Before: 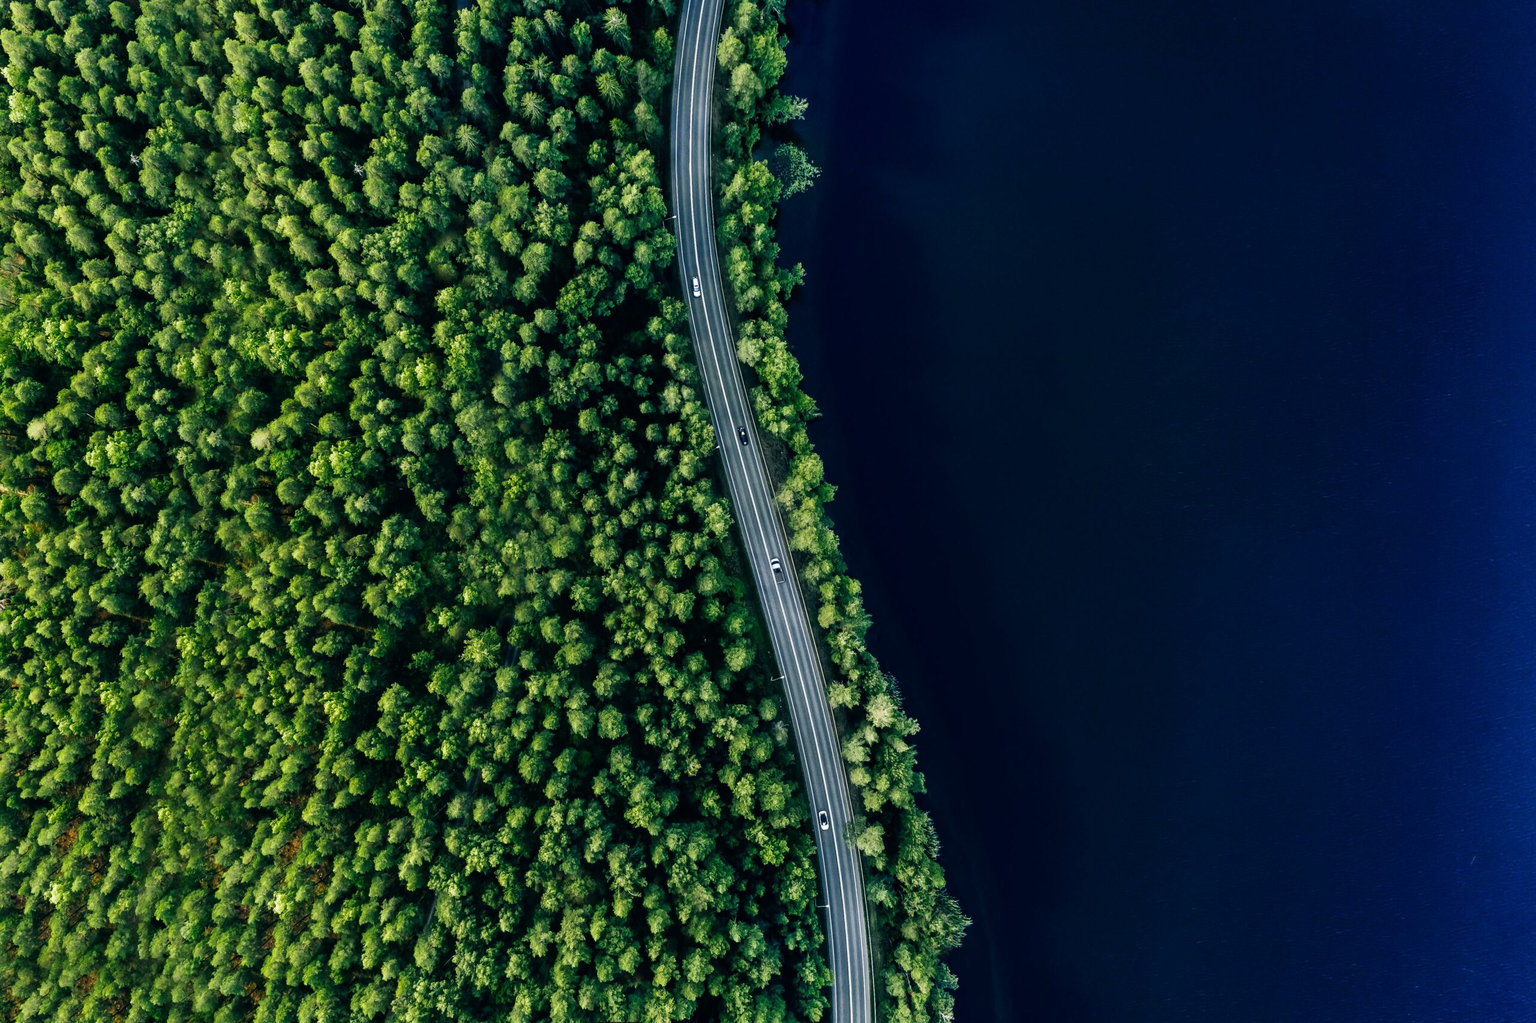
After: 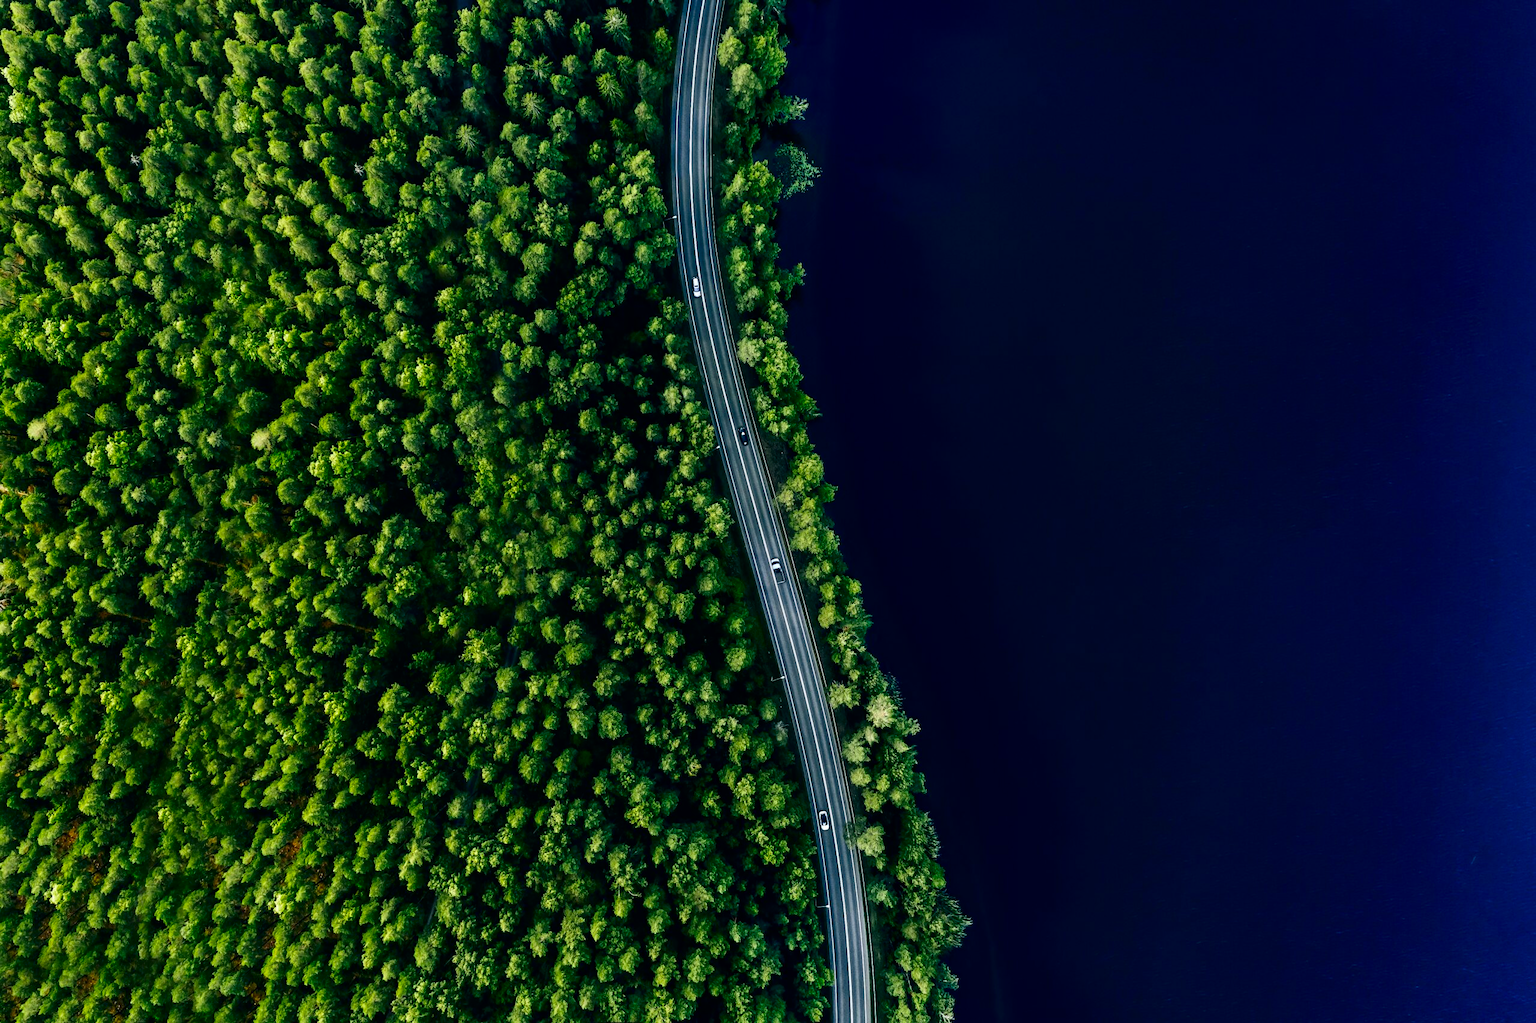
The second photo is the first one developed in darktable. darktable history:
contrast brightness saturation: contrast 0.119, brightness -0.121, saturation 0.202
